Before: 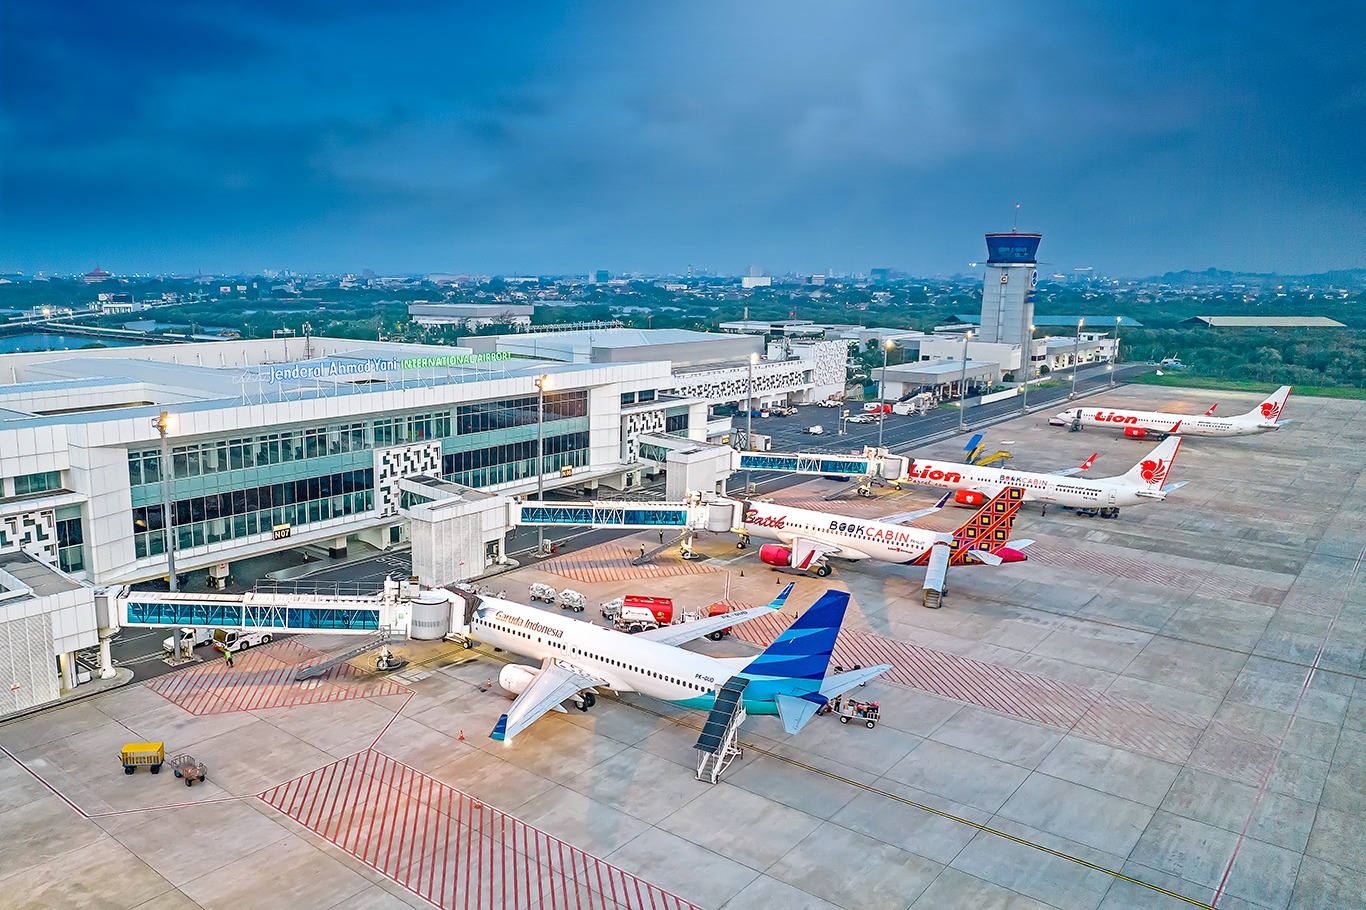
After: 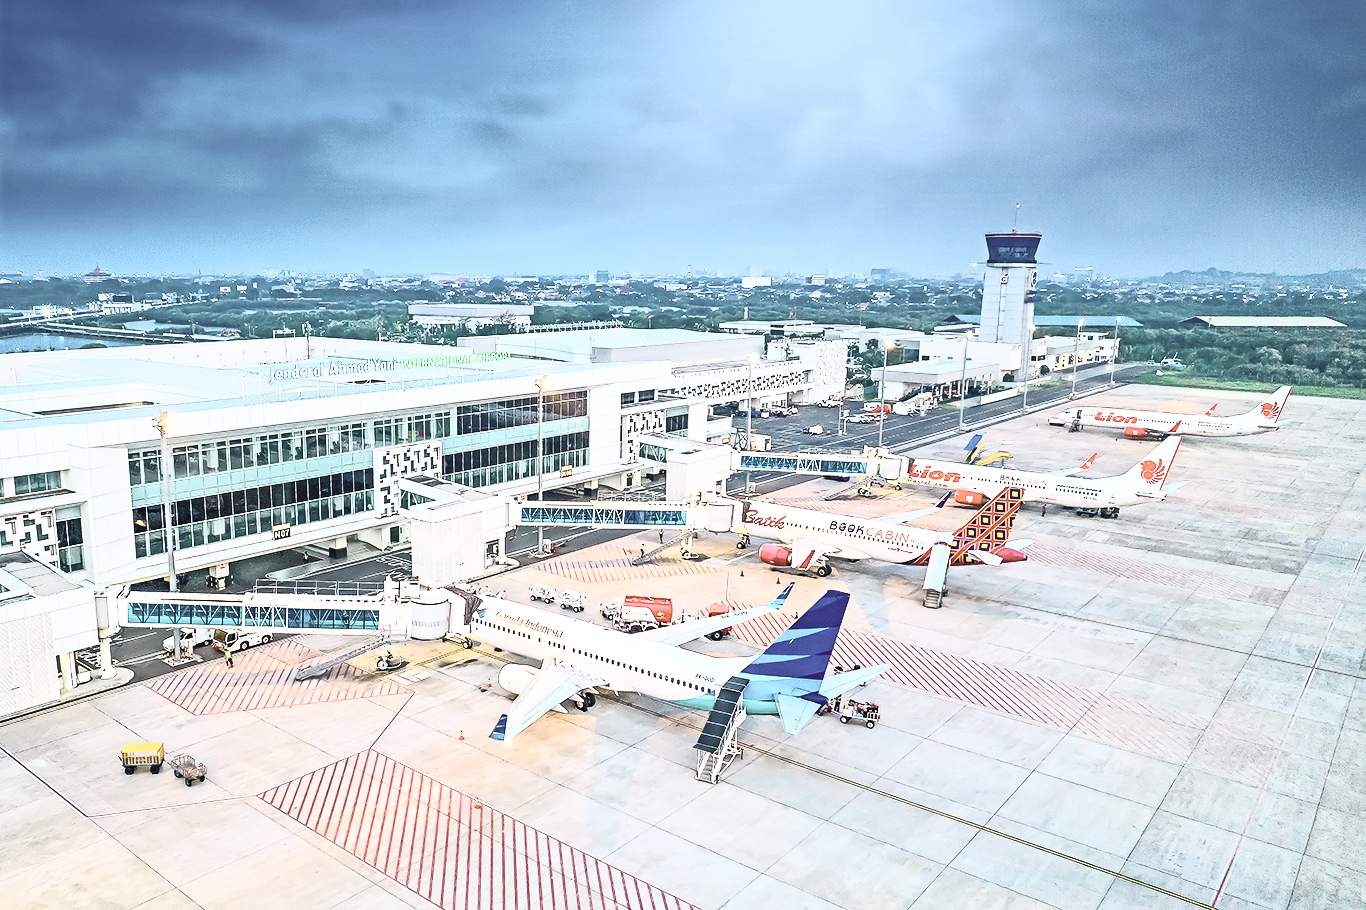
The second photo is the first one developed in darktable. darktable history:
contrast brightness saturation: contrast 0.573, brightness 0.578, saturation -0.339
